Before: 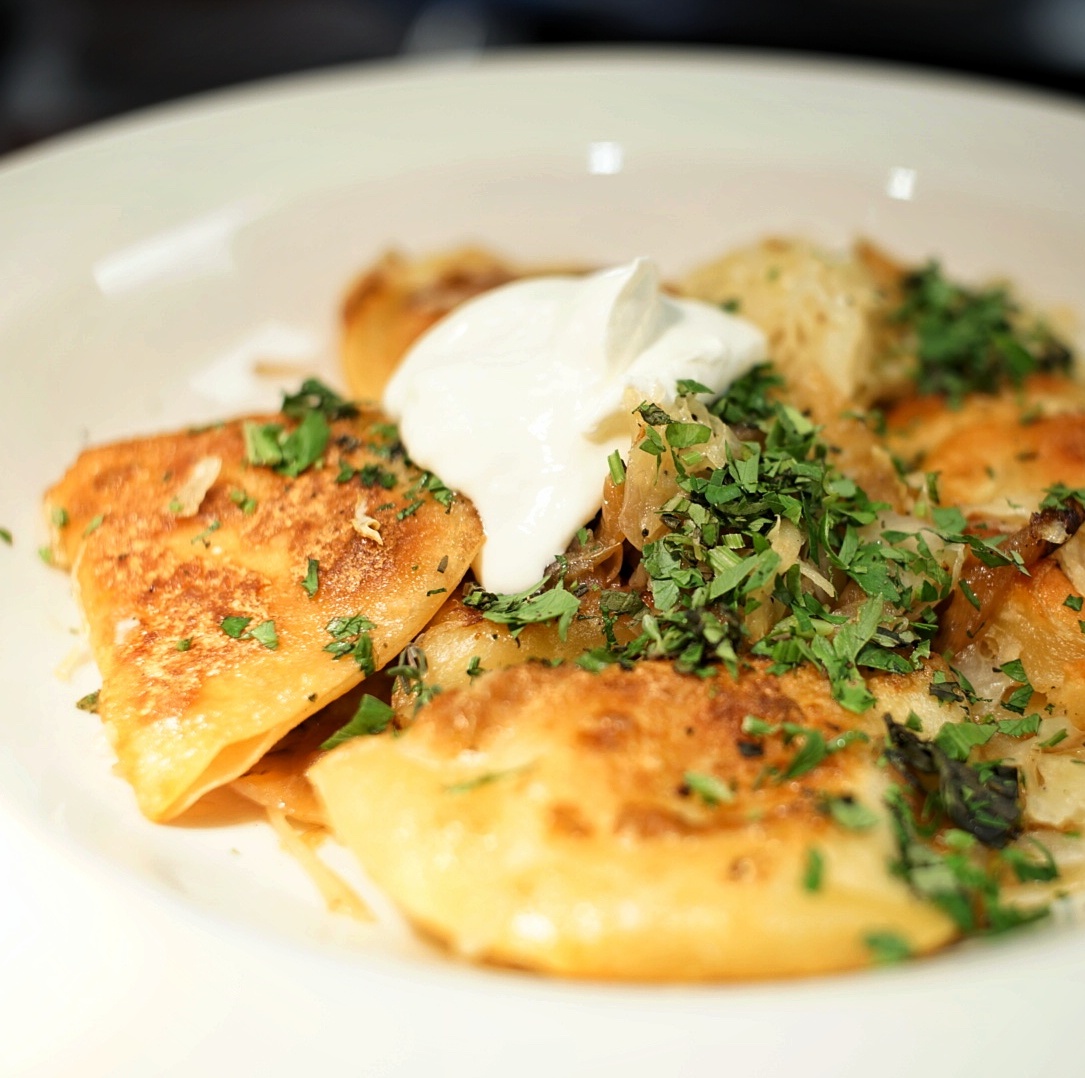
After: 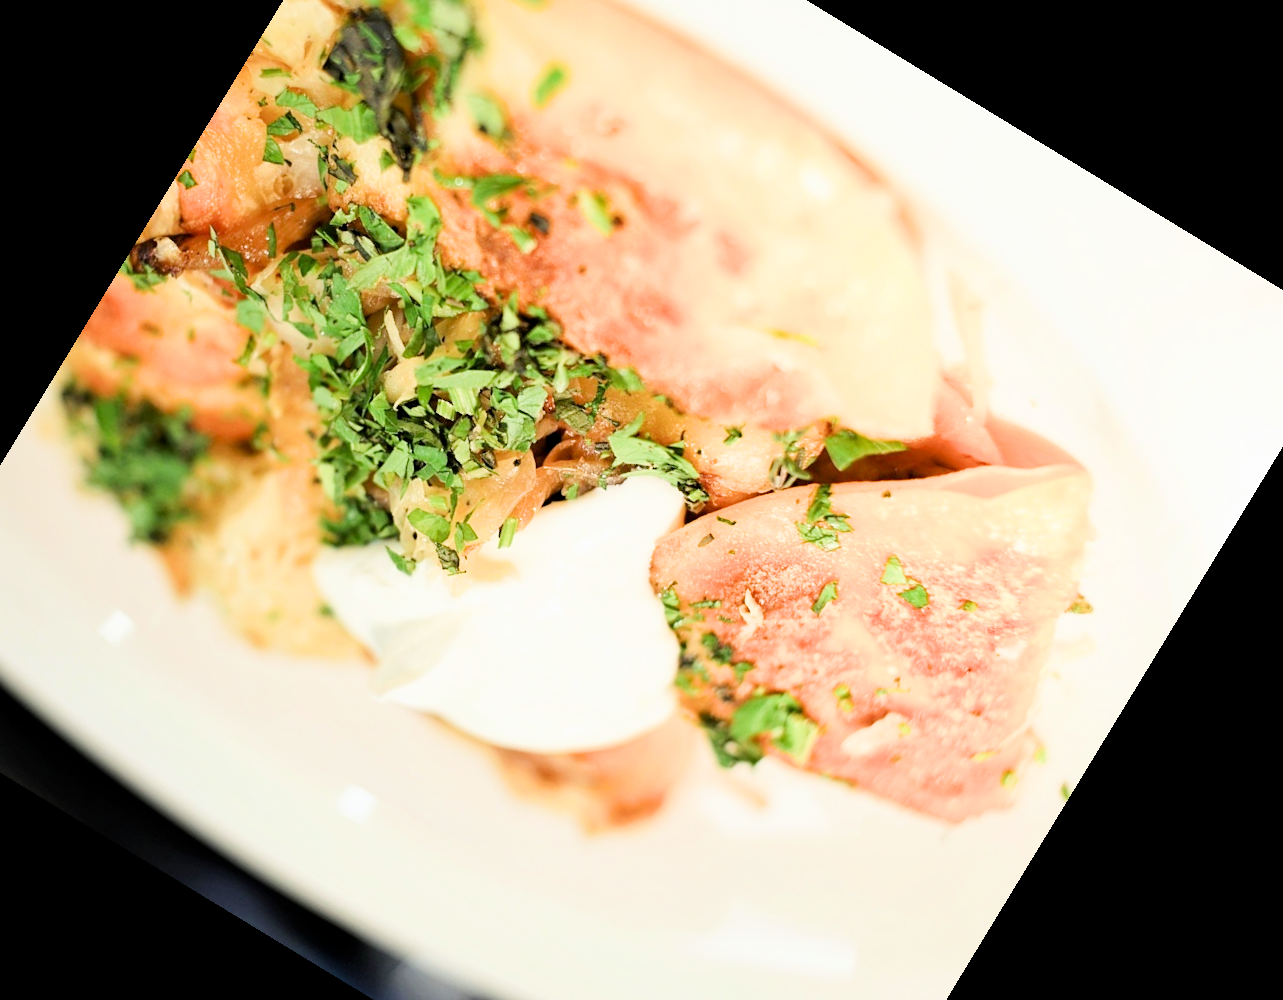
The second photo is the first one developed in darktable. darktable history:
filmic rgb: black relative exposure -7.65 EV, white relative exposure 4.56 EV, hardness 3.61, contrast 1.05
exposure: black level correction 0.001, exposure 1.646 EV, compensate exposure bias true, compensate highlight preservation false
crop and rotate: angle 148.68°, left 9.111%, top 15.603%, right 4.588%, bottom 17.041%
